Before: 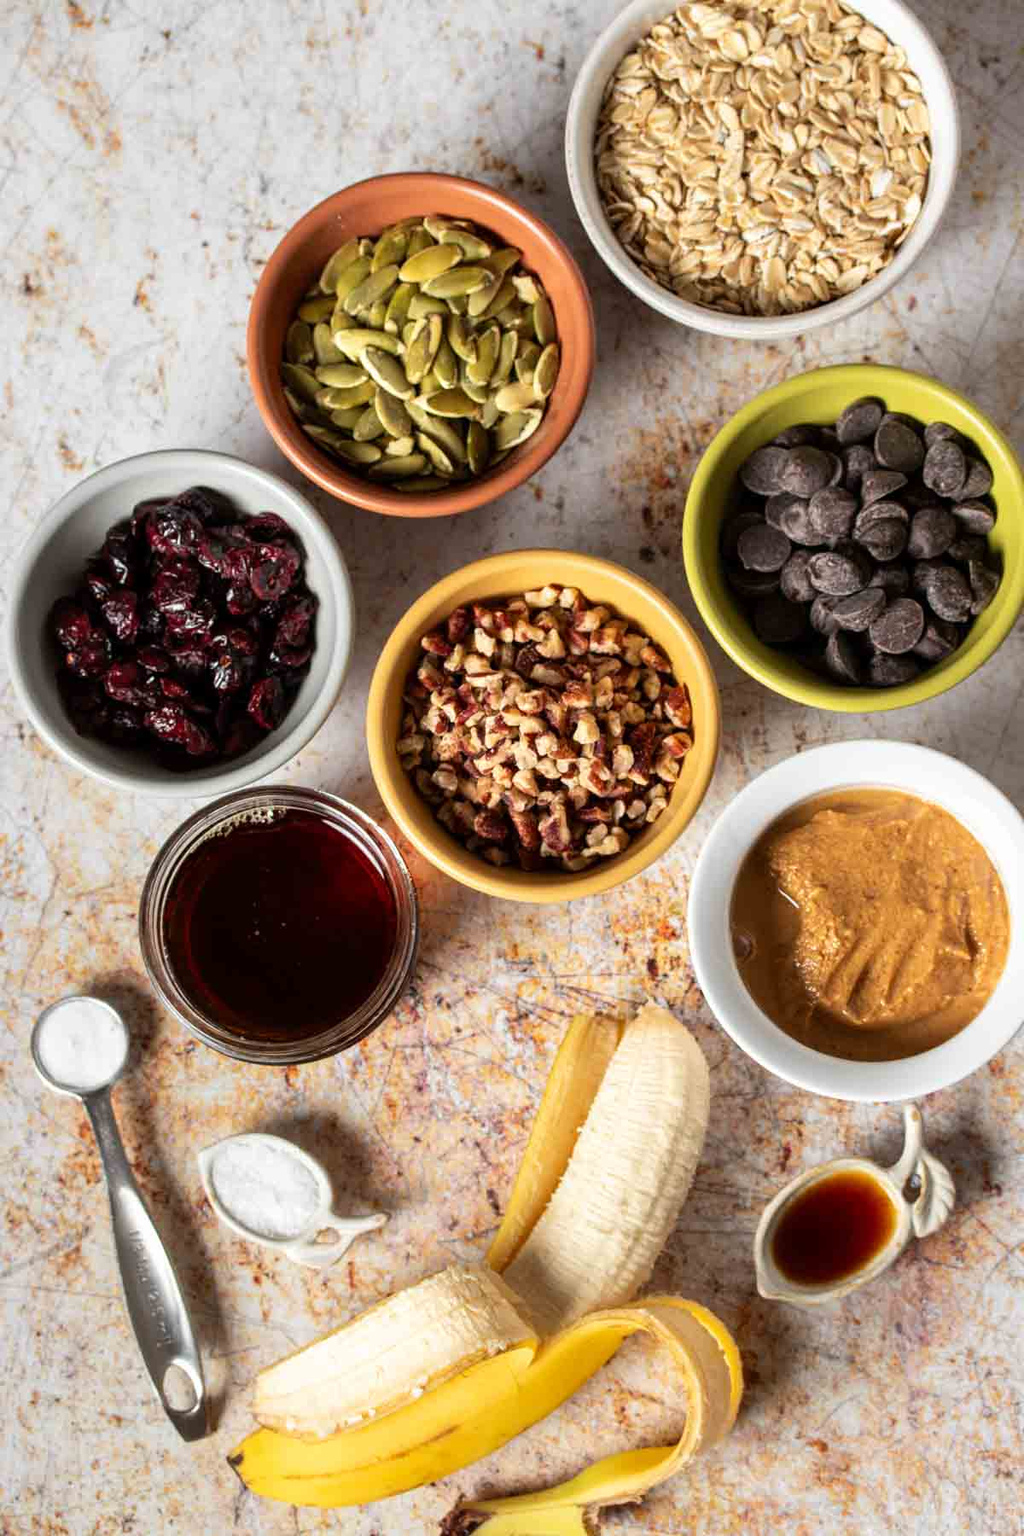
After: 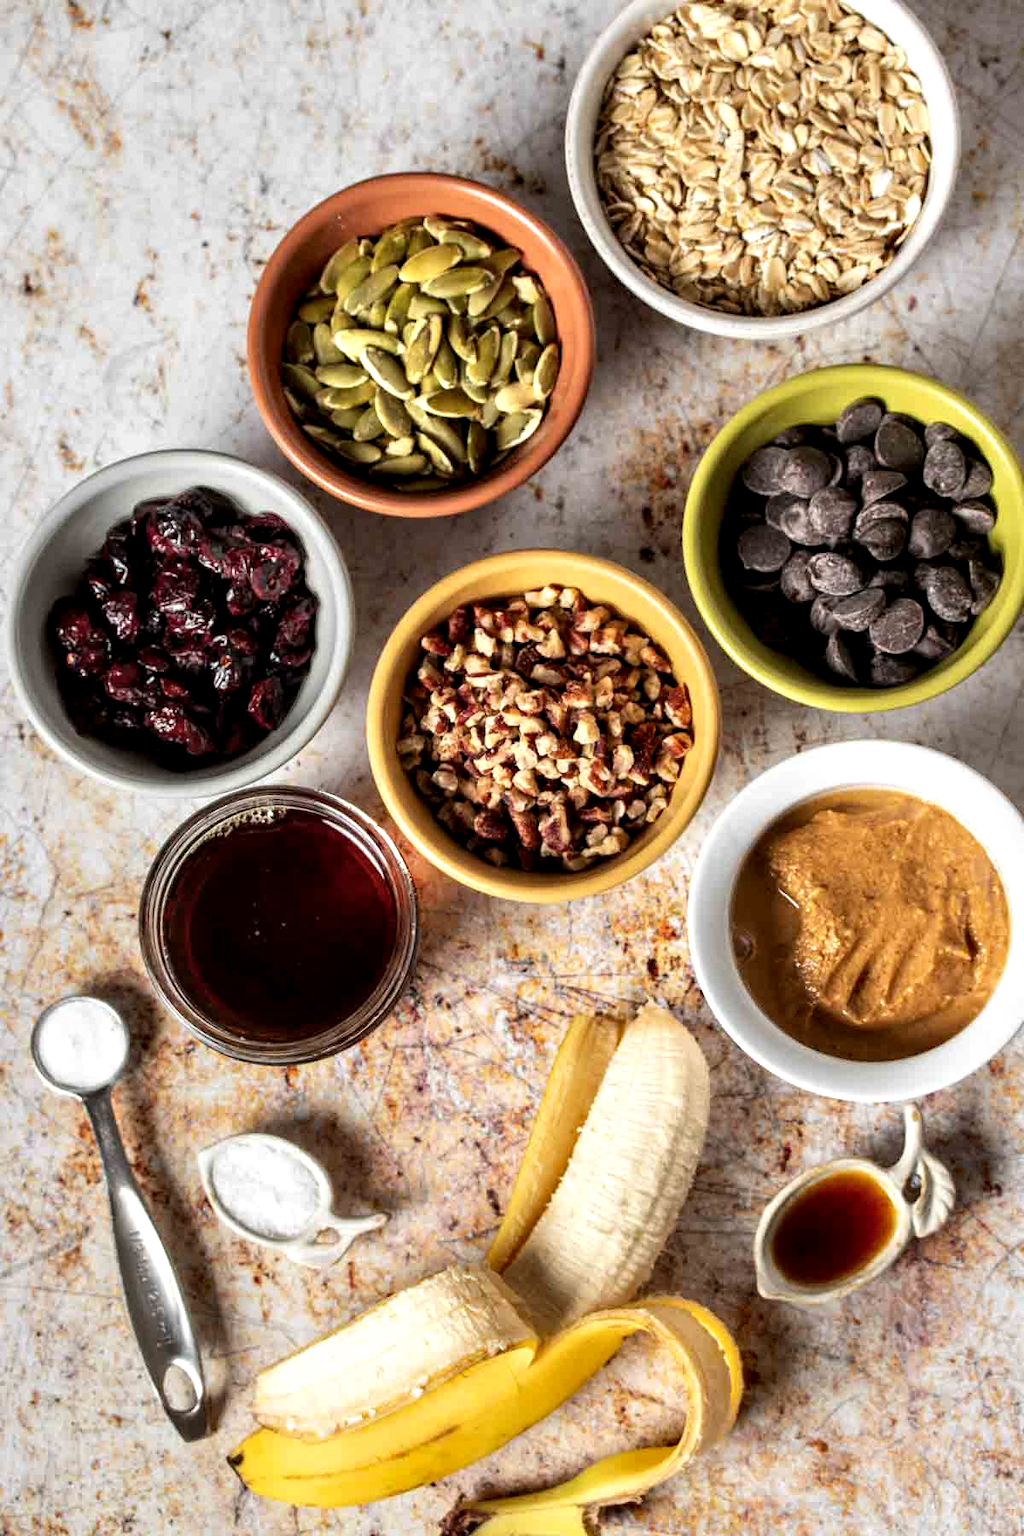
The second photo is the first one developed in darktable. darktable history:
contrast equalizer: octaves 7, y [[0.586, 0.584, 0.576, 0.565, 0.552, 0.539], [0.5 ×6], [0.97, 0.959, 0.919, 0.859, 0.789, 0.717], [0 ×6], [0 ×6]]
